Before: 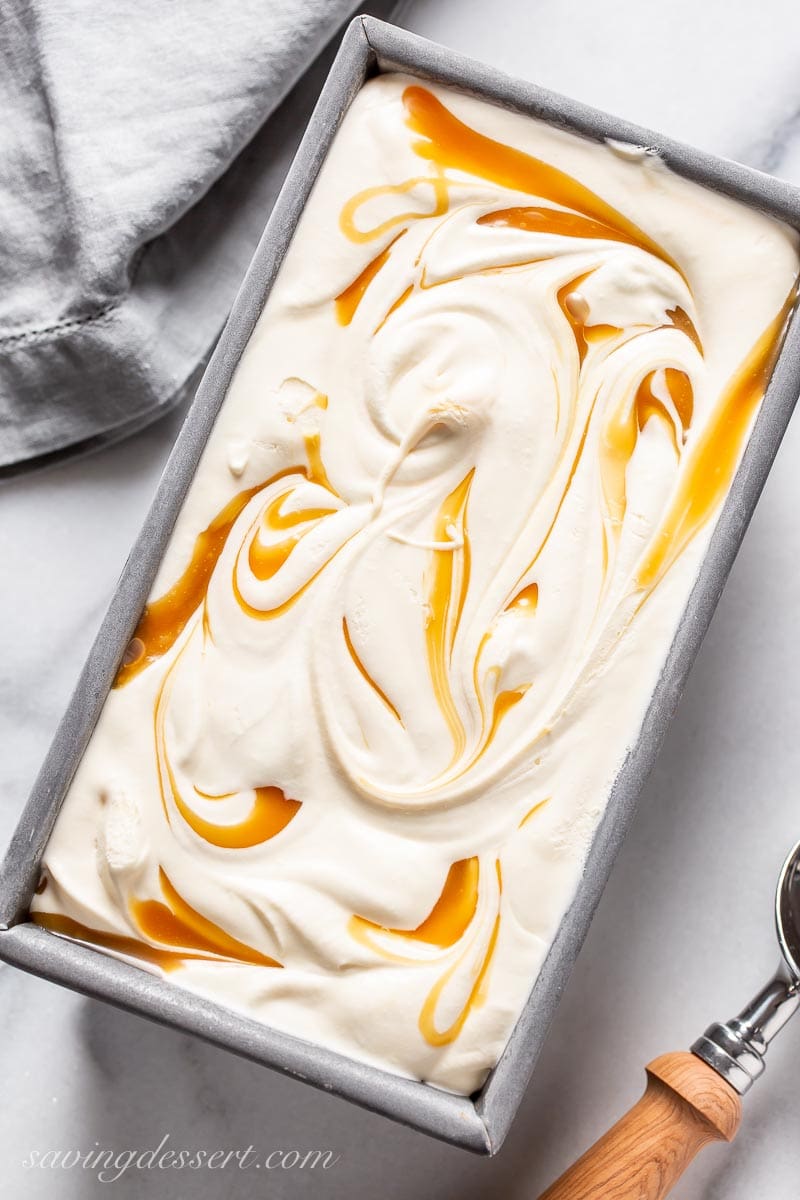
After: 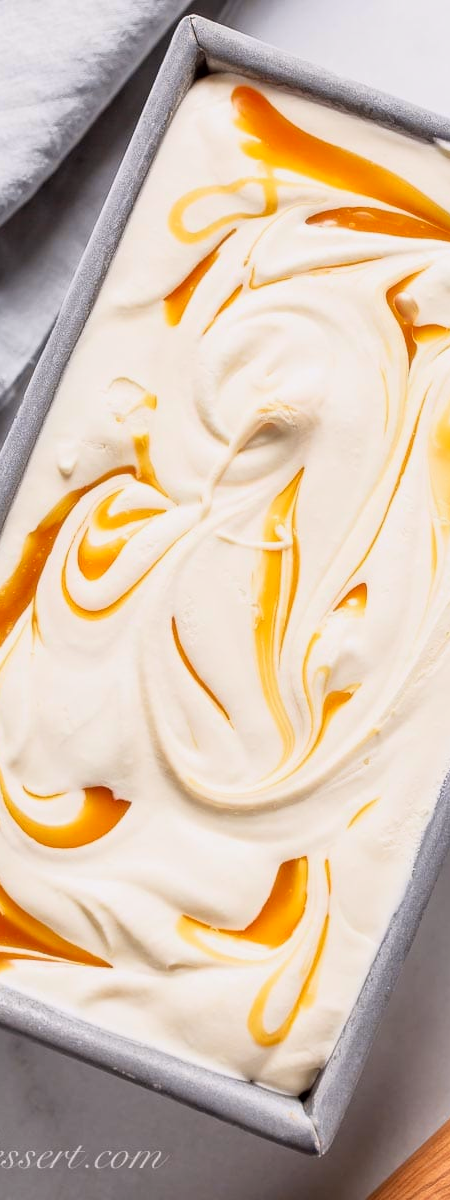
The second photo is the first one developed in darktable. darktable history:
crop: left 21.496%, right 22.254%
tone curve: curves: ch0 [(0.013, 0) (0.061, 0.068) (0.239, 0.256) (0.502, 0.505) (0.683, 0.676) (0.761, 0.773) (0.858, 0.858) (0.987, 0.945)]; ch1 [(0, 0) (0.172, 0.123) (0.304, 0.267) (0.414, 0.395) (0.472, 0.473) (0.502, 0.508) (0.521, 0.528) (0.583, 0.595) (0.654, 0.673) (0.728, 0.761) (1, 1)]; ch2 [(0, 0) (0.411, 0.424) (0.485, 0.476) (0.502, 0.502) (0.553, 0.557) (0.57, 0.576) (1, 1)], color space Lab, independent channels, preserve colors none
